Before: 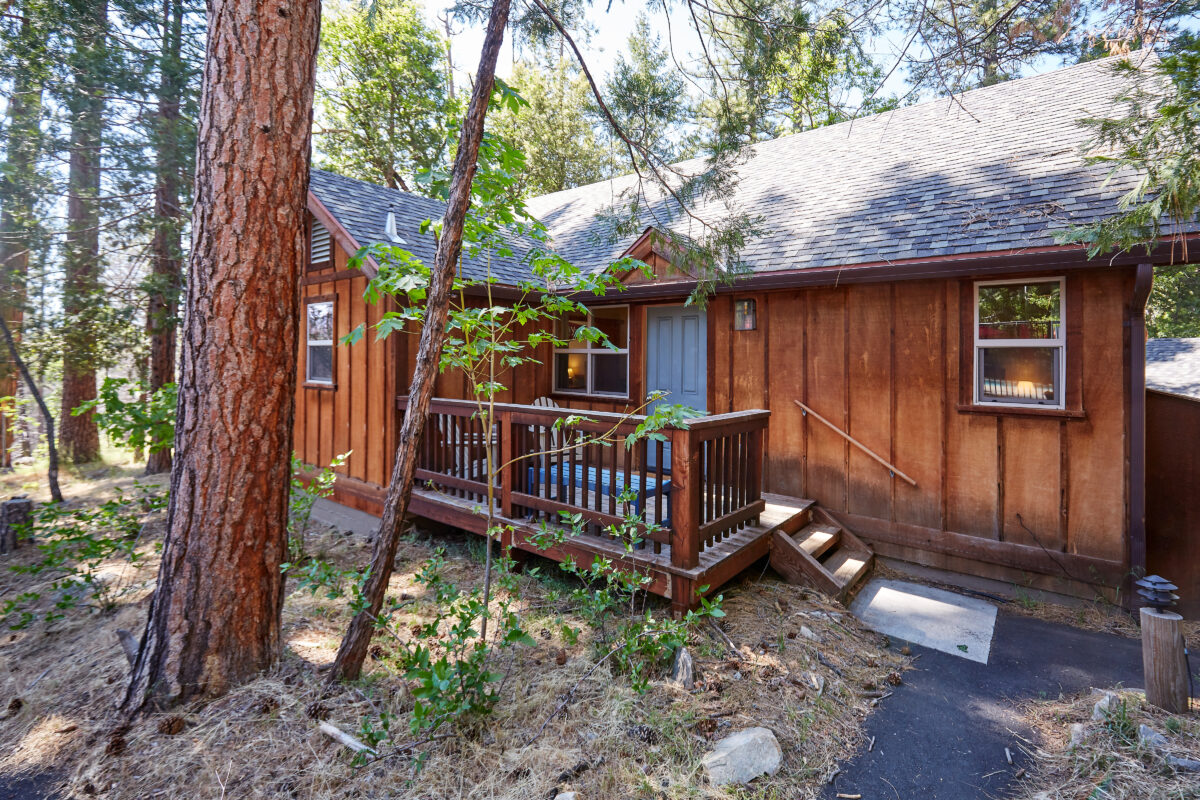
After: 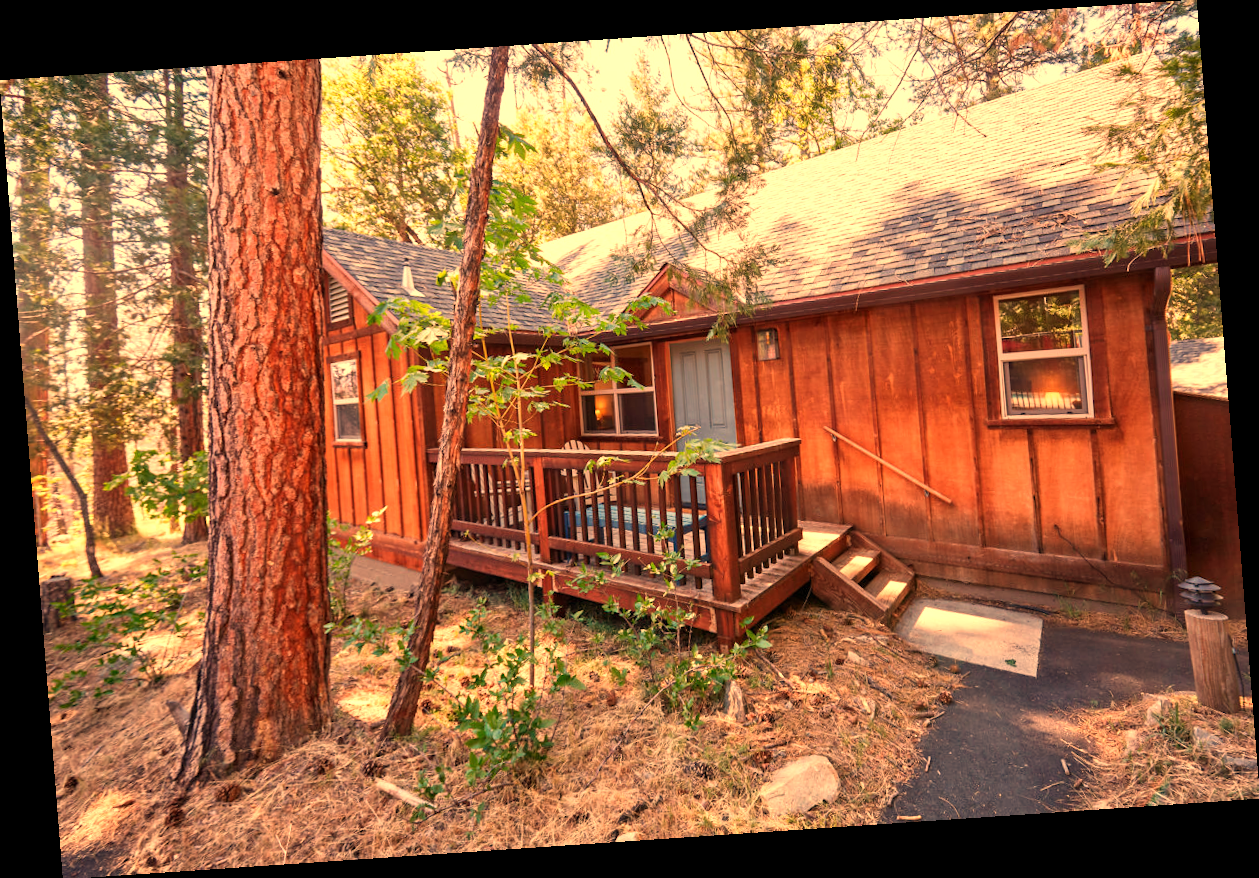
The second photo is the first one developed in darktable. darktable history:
rotate and perspective: rotation -4.2°, shear 0.006, automatic cropping off
white balance: red 1.467, blue 0.684
exposure: exposure 0.207 EV, compensate highlight preservation false
